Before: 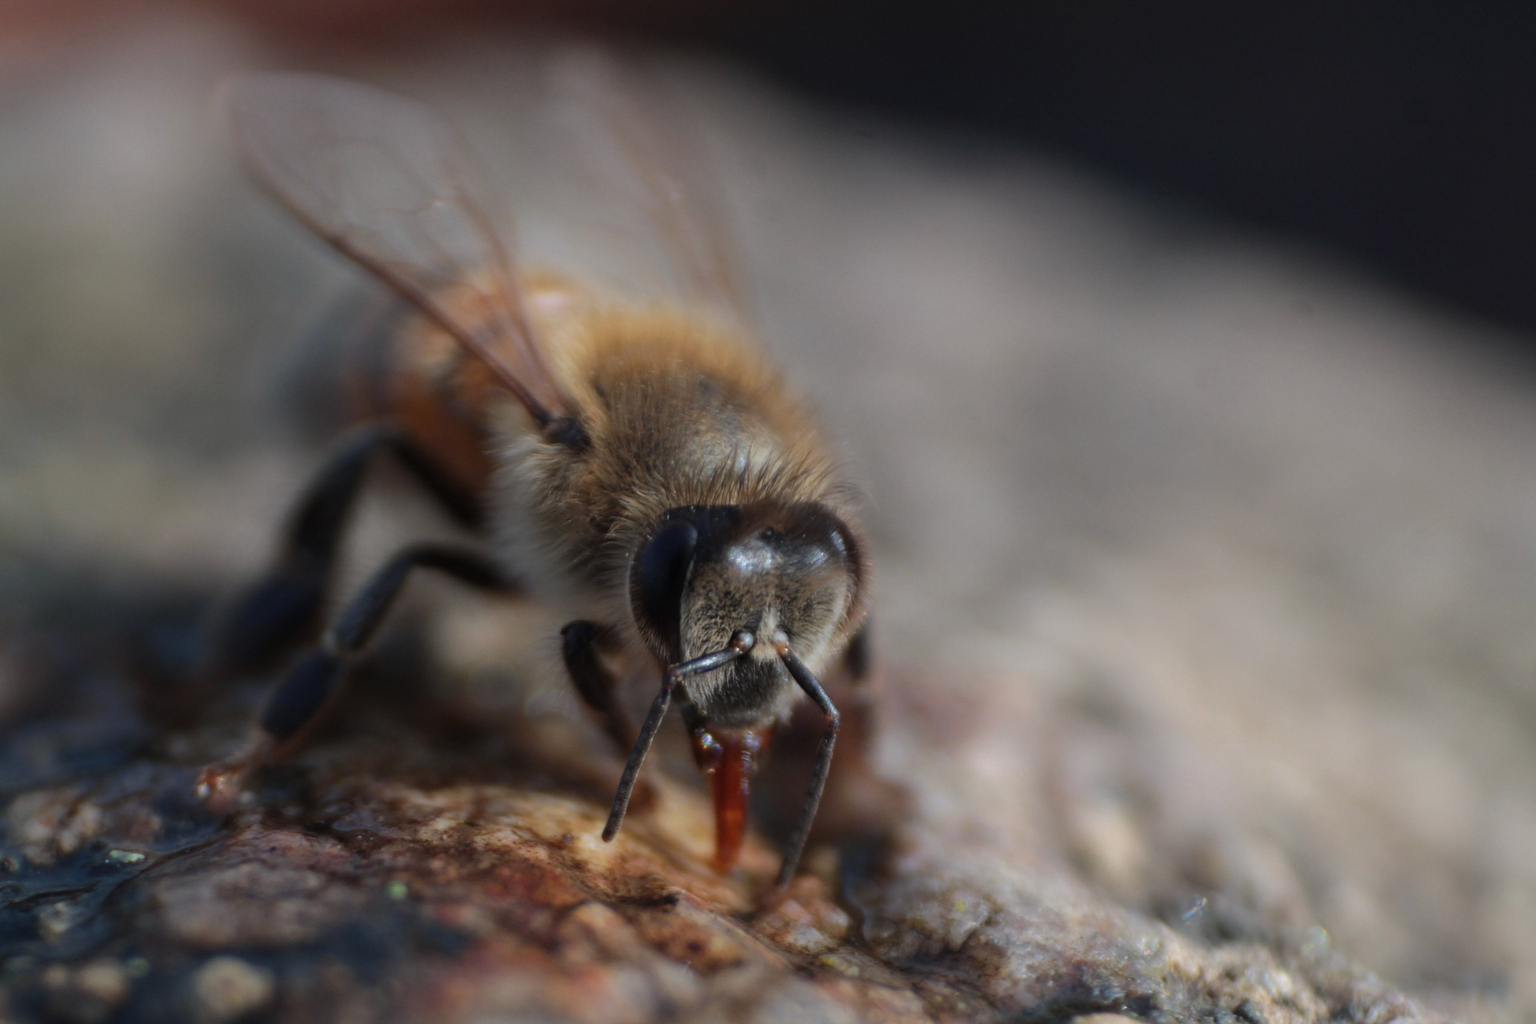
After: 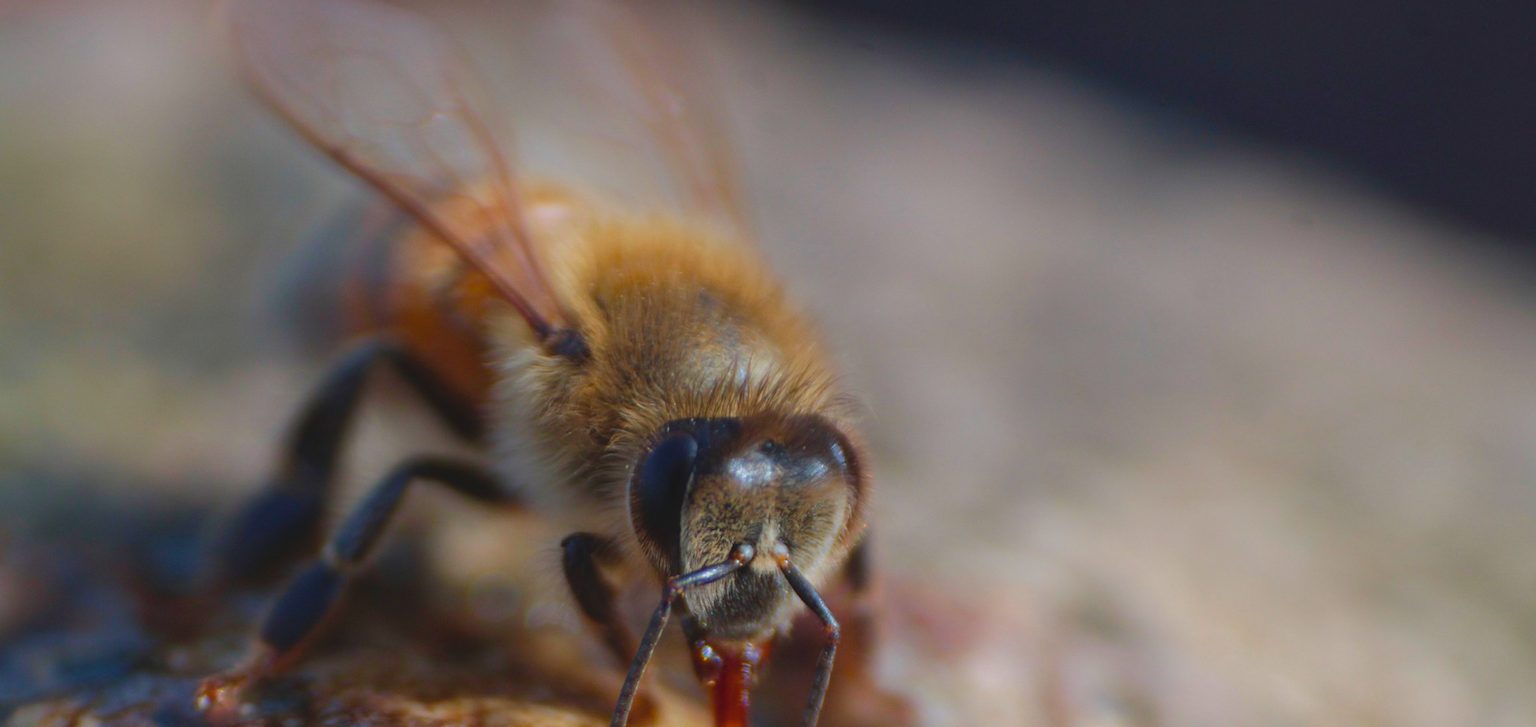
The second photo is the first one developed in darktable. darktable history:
color balance rgb: perceptual saturation grading › global saturation 0.784%, perceptual saturation grading › highlights -29.09%, perceptual saturation grading › mid-tones 29.223%, perceptual saturation grading › shadows 59.522%, global vibrance 20%
crop and rotate: top 8.66%, bottom 20.281%
contrast brightness saturation: contrast -0.097, brightness 0.054, saturation 0.082
velvia: on, module defaults
